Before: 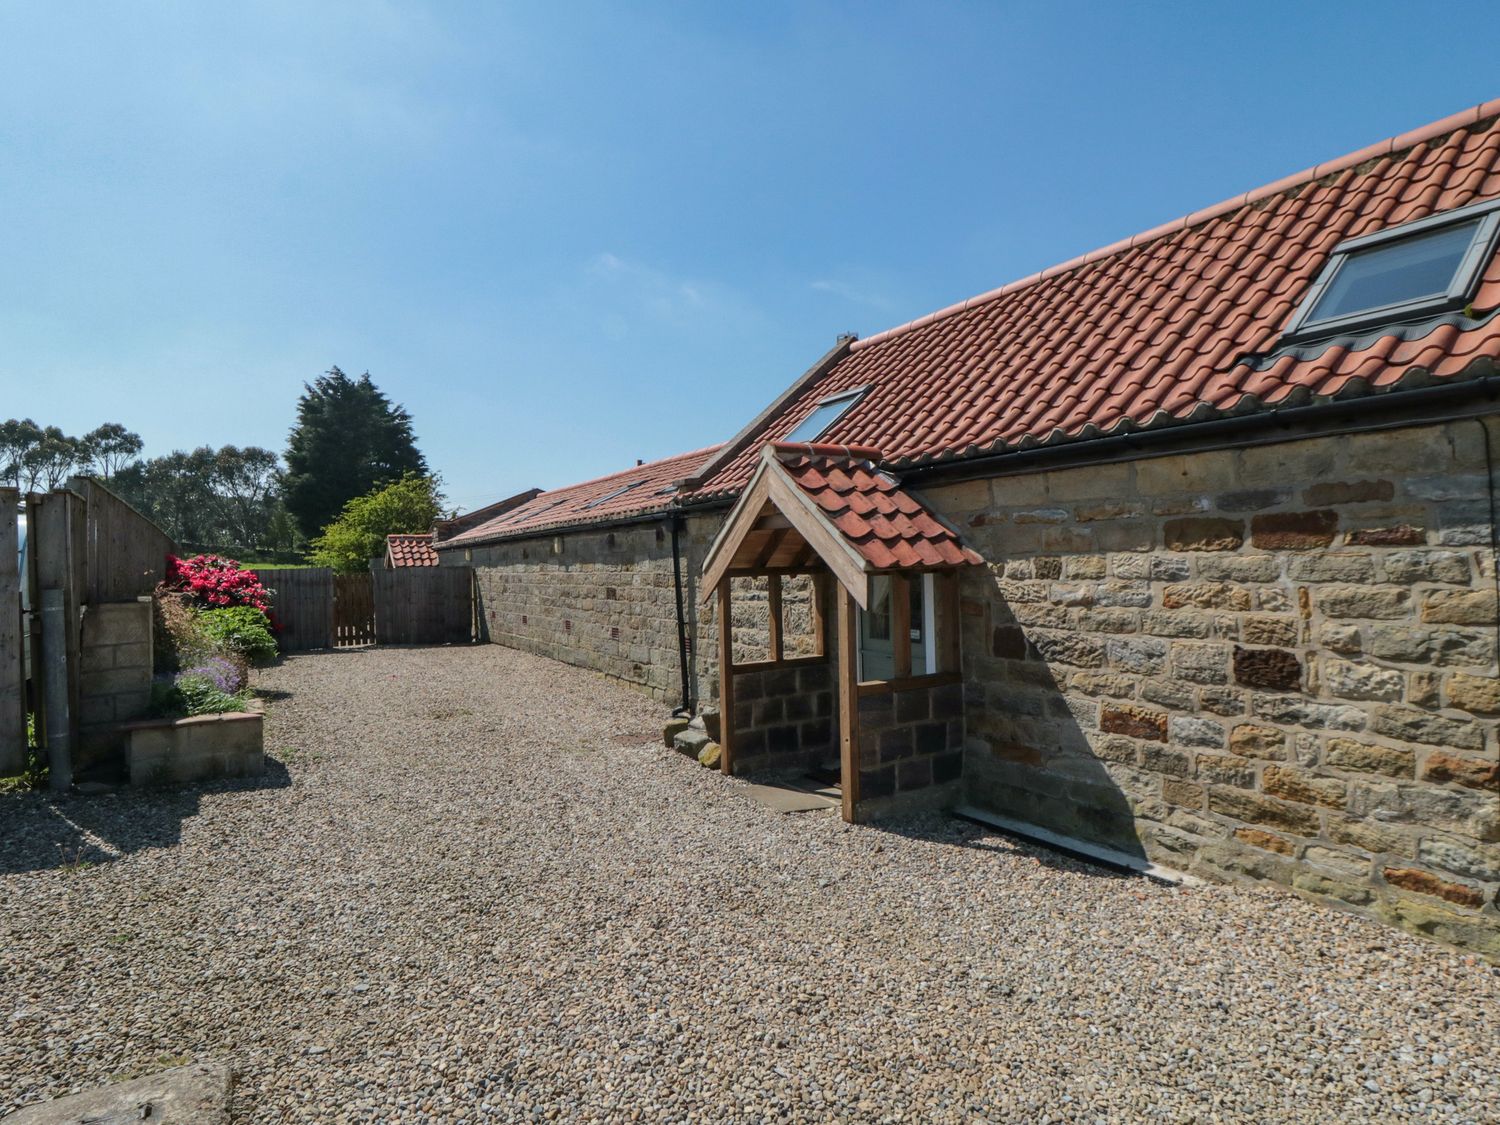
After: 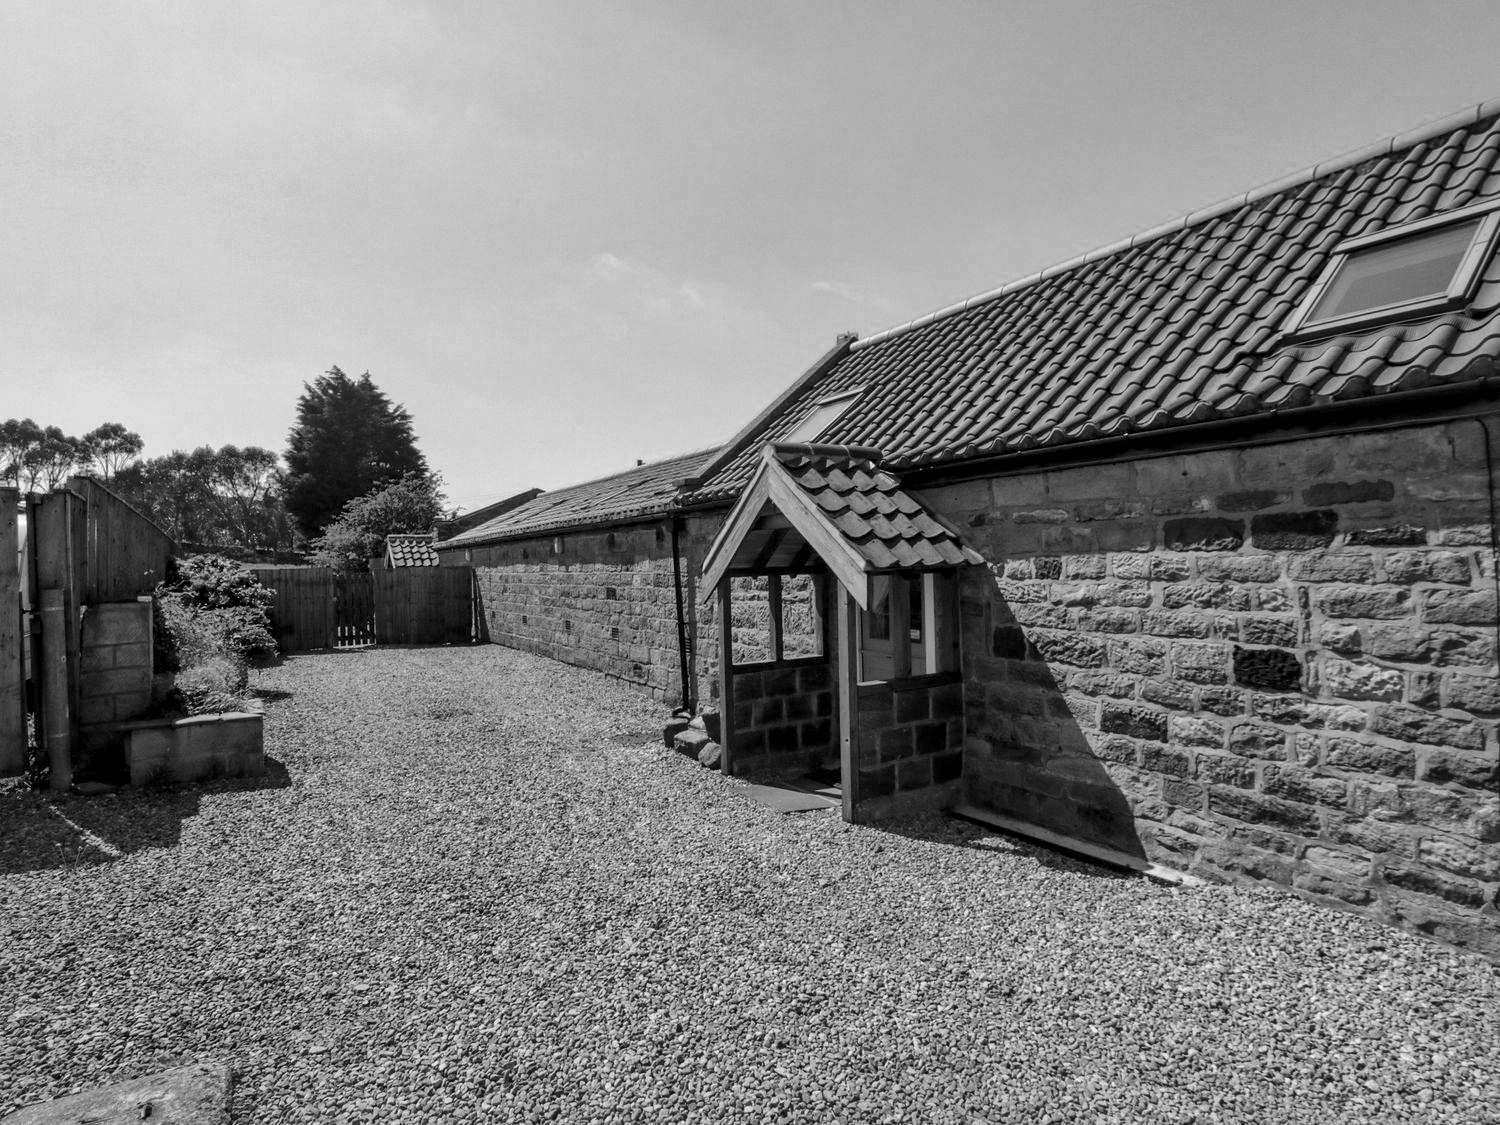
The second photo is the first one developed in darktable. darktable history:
color calibration: output gray [0.253, 0.26, 0.487, 0], x 0.37, y 0.382, temperature 4302.4 K
local contrast: mode bilateral grid, contrast 20, coarseness 51, detail 159%, midtone range 0.2
